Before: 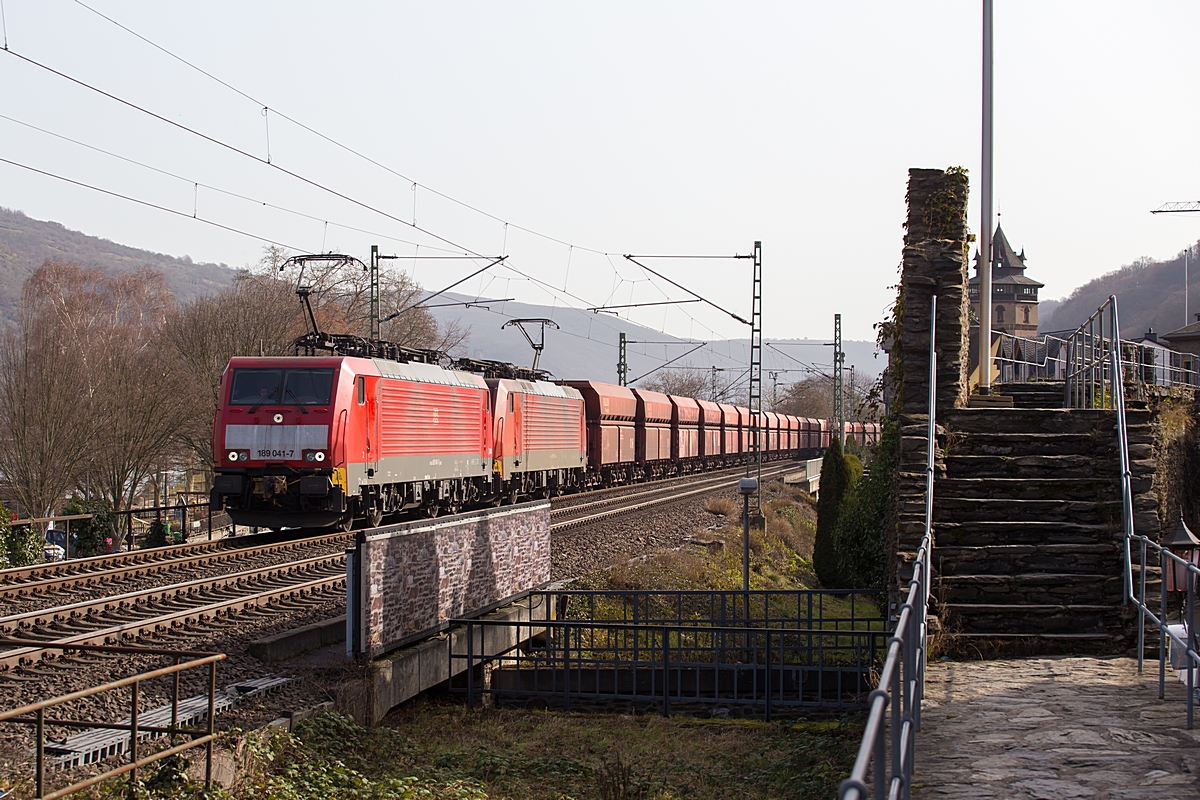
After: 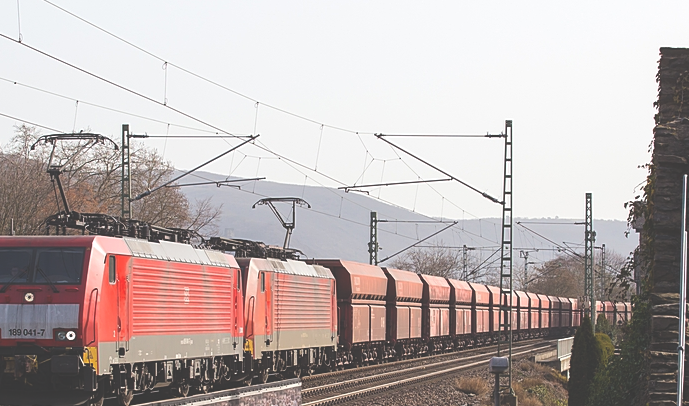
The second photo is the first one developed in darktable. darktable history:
crop: left 20.792%, top 15.149%, right 21.777%, bottom 34.051%
exposure: black level correction -0.039, exposure 0.063 EV, compensate highlight preservation false
